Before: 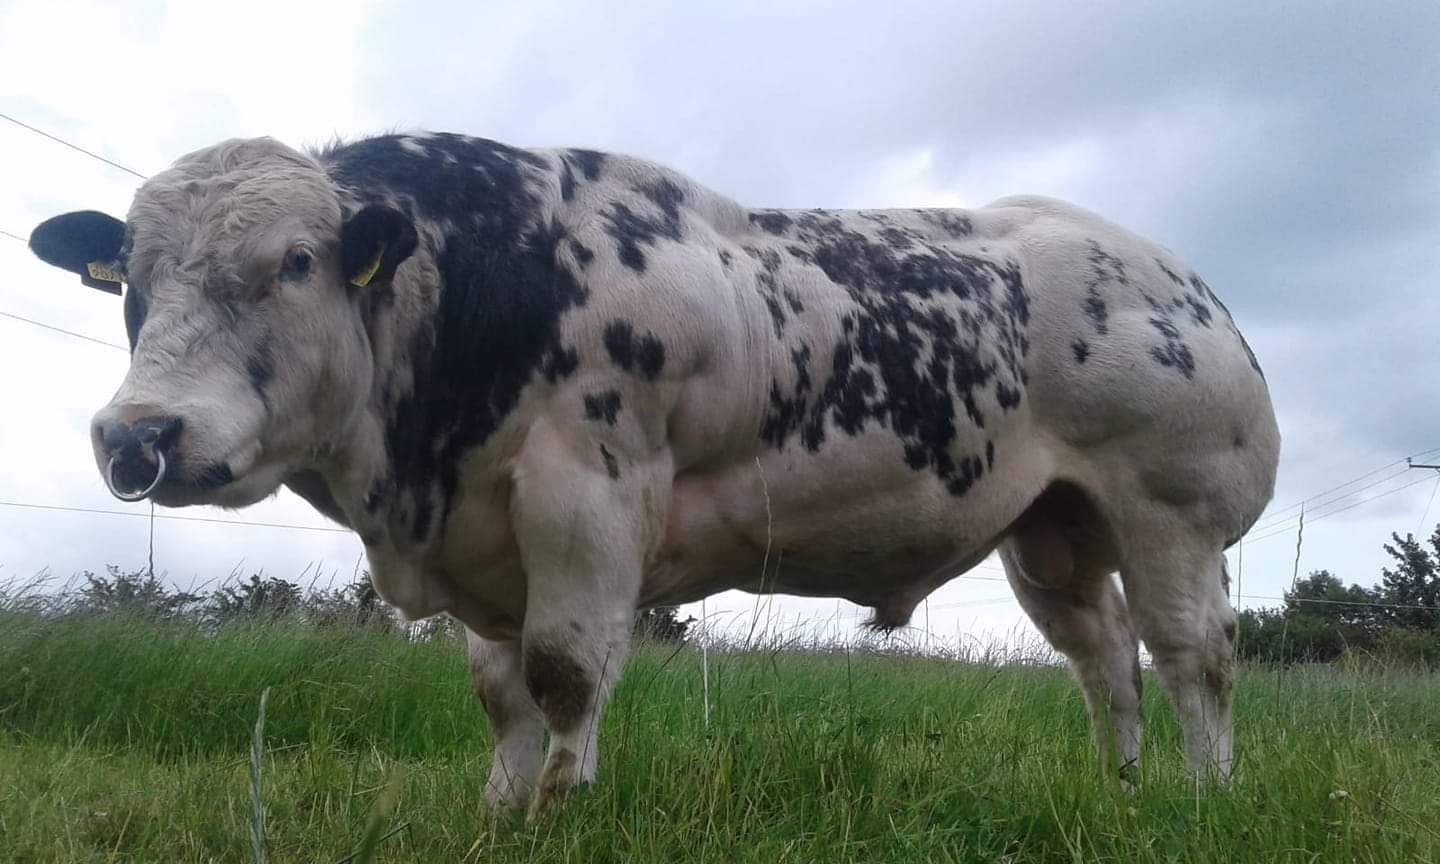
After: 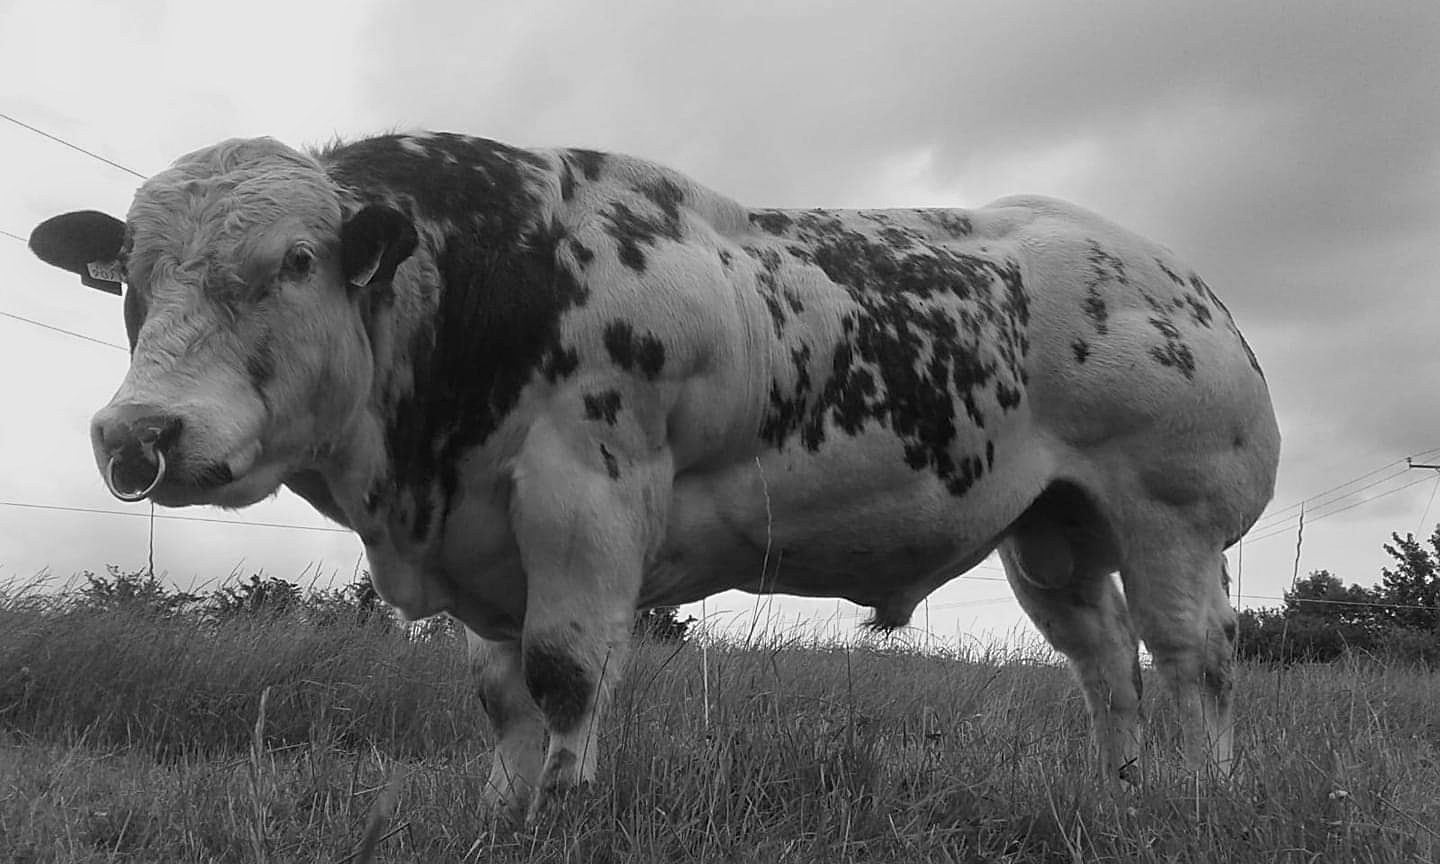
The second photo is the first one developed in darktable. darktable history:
sharpen: on, module defaults
monochrome: a 26.22, b 42.67, size 0.8
